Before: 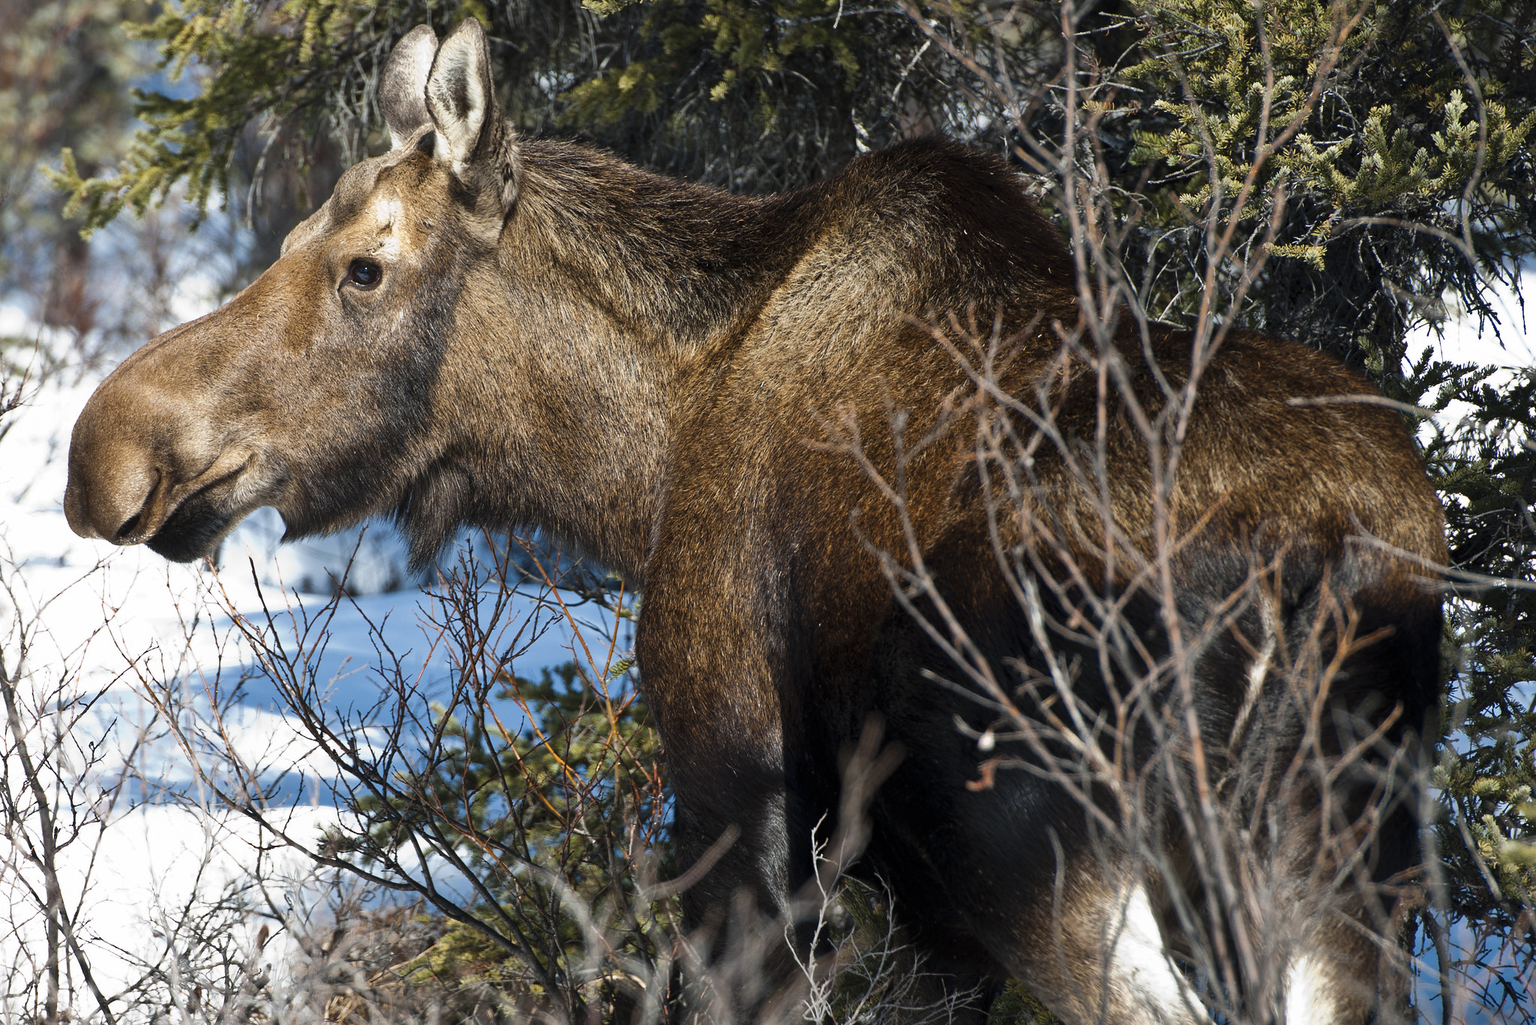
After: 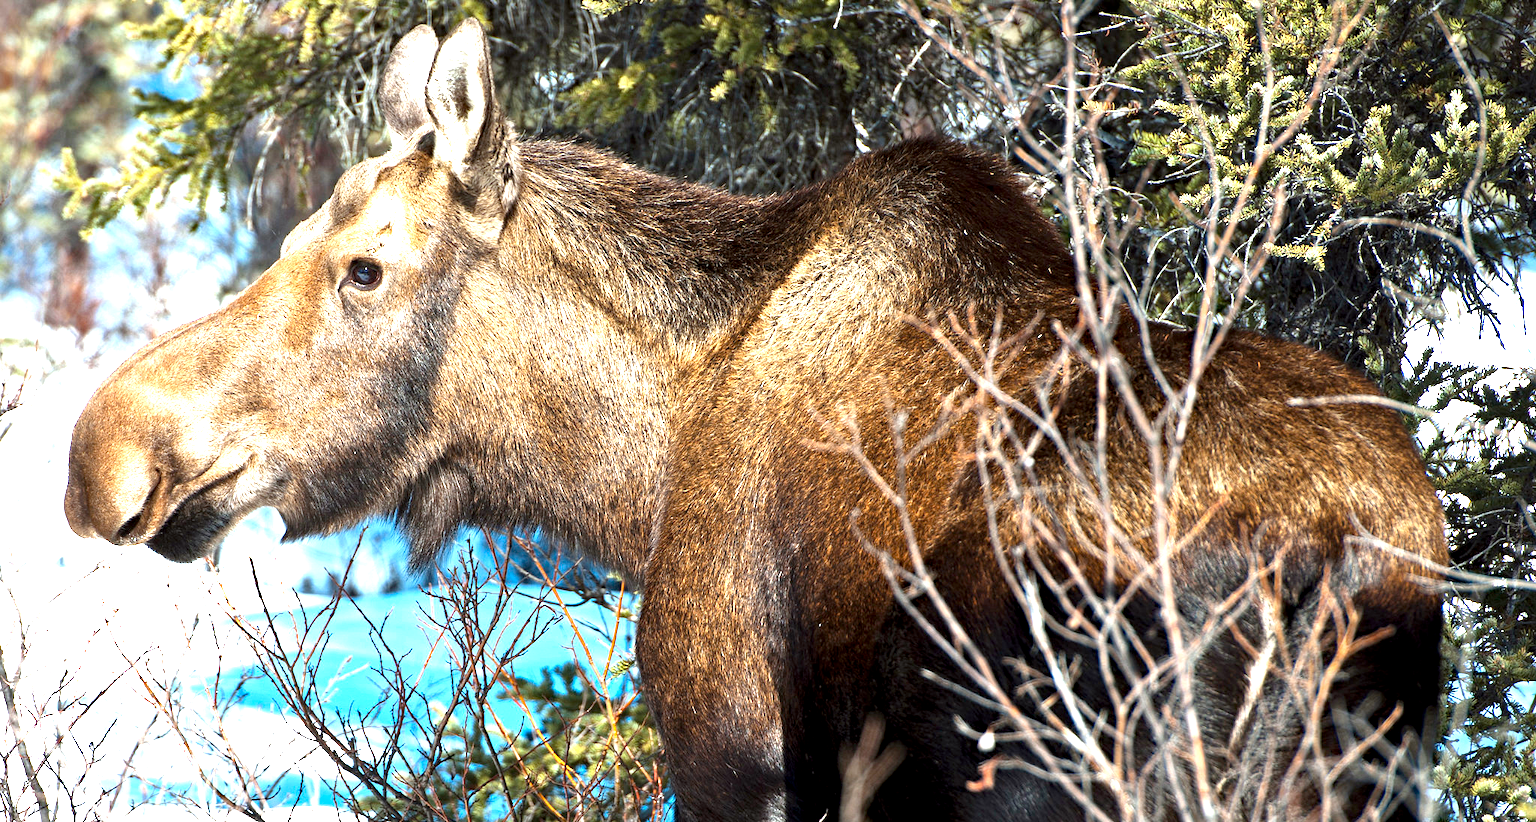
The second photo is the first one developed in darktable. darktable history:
crop: bottom 19.704%
exposure: black level correction 0.001, exposure 1.711 EV, compensate highlight preservation false
color correction: highlights a* -2.79, highlights b* -2.62, shadows a* 1.97, shadows b* 2.99
haze removal: adaptive false
